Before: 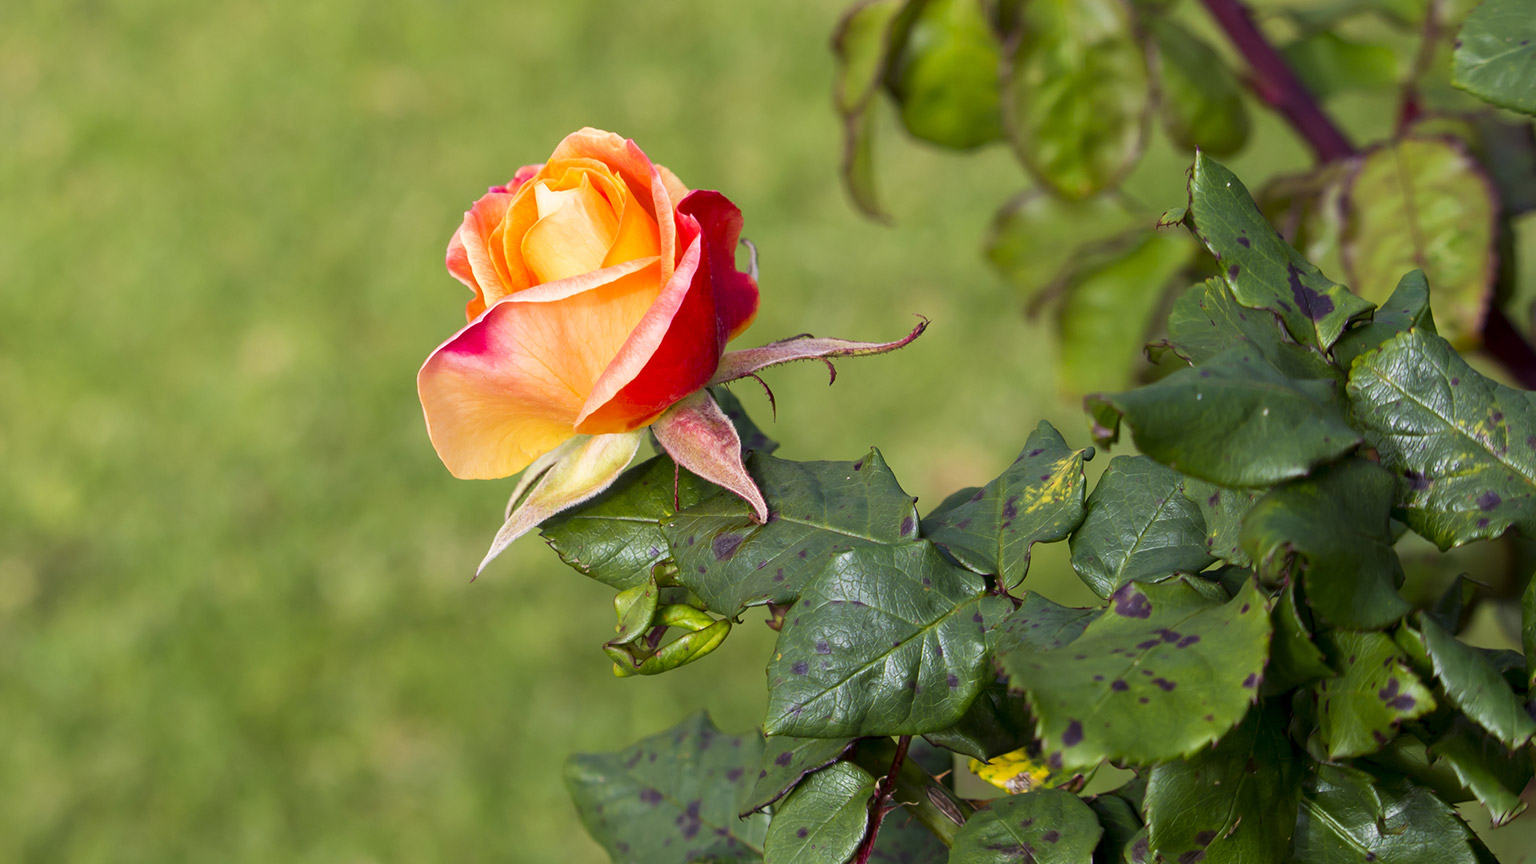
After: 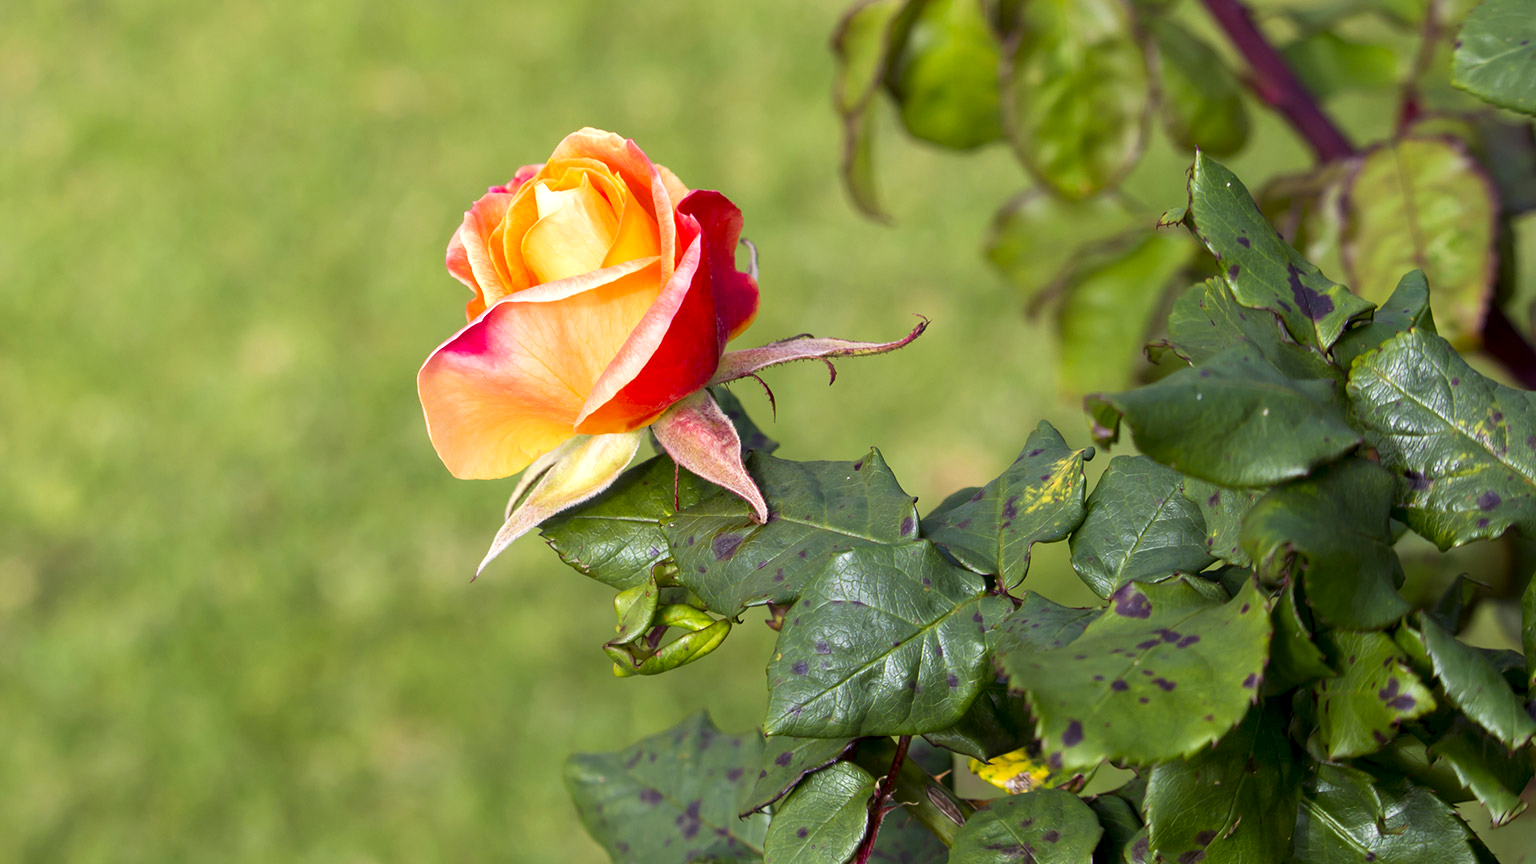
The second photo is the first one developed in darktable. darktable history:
exposure: black level correction 0.002, exposure 0.298 EV, compensate highlight preservation false
